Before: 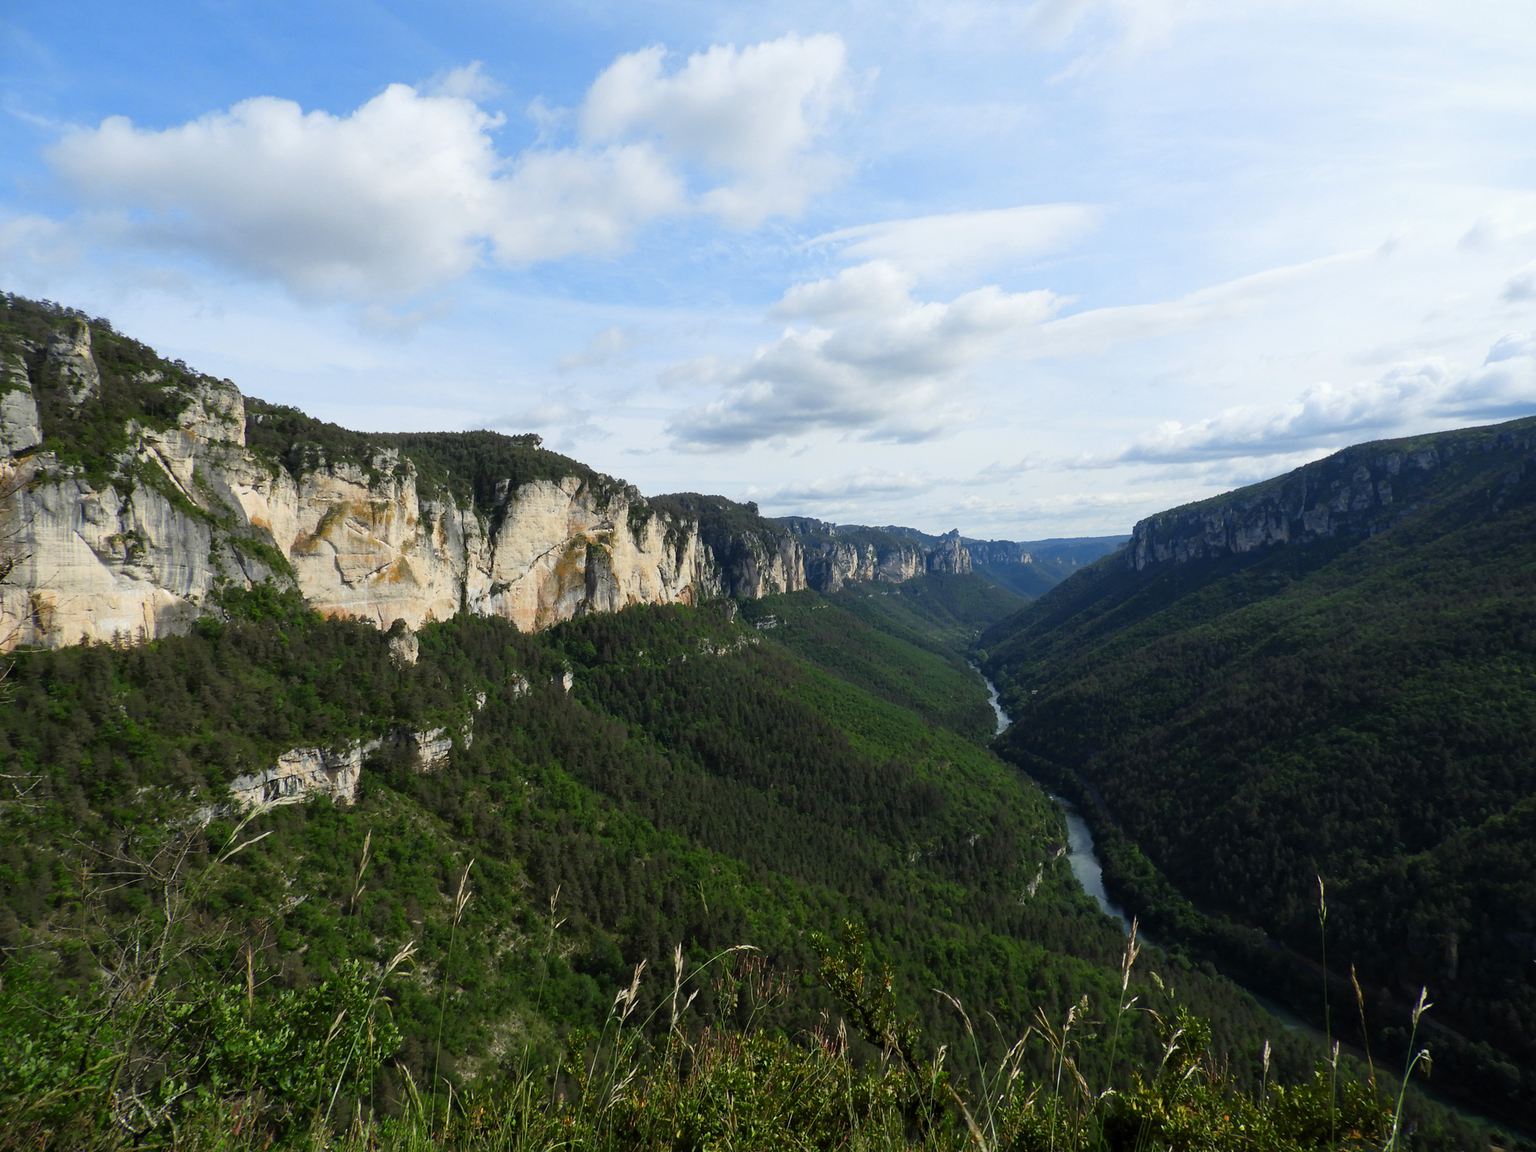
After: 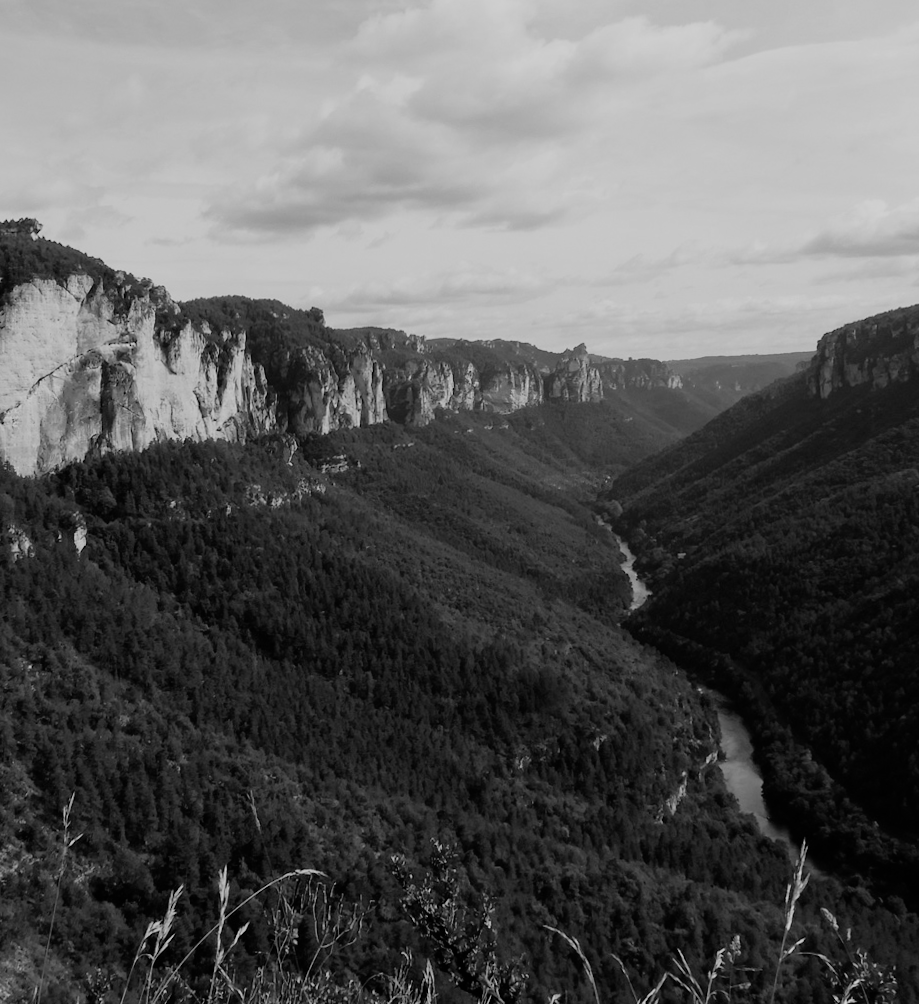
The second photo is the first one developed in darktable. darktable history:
filmic rgb: black relative exposure -7.65 EV, white relative exposure 4.56 EV, hardness 3.61
monochrome: on, module defaults
crop: left 31.379%, top 24.658%, right 20.326%, bottom 6.628%
white balance: red 1, blue 1
rotate and perspective: rotation 0.074°, lens shift (vertical) 0.096, lens shift (horizontal) -0.041, crop left 0.043, crop right 0.952, crop top 0.024, crop bottom 0.979
